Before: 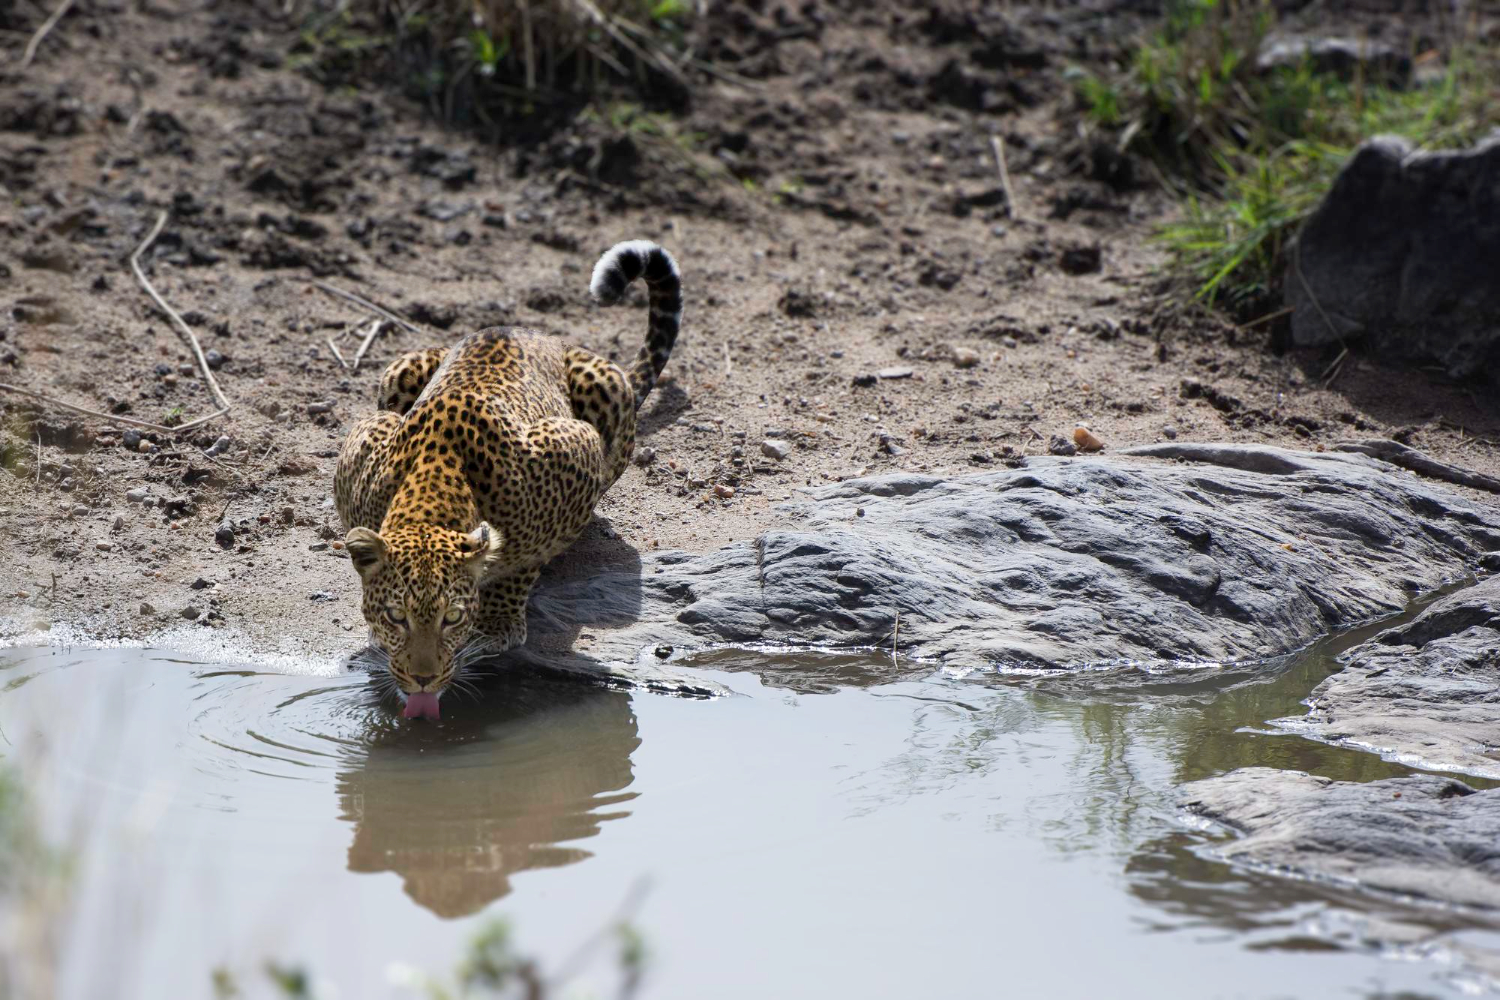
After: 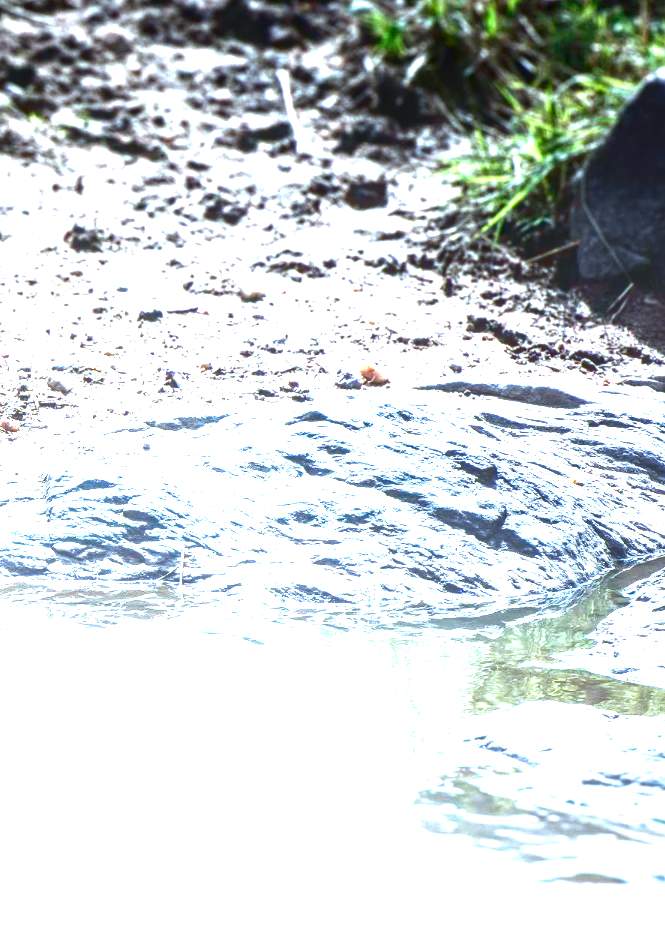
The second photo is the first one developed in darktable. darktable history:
contrast brightness saturation: contrast 0.09, brightness -0.59, saturation 0.17
color correction: highlights a* -9.73, highlights b* -21.22
exposure: black level correction 0, exposure 2.327 EV, compensate exposure bias true, compensate highlight preservation false
local contrast: on, module defaults
crop: left 47.628%, top 6.643%, right 7.874%
